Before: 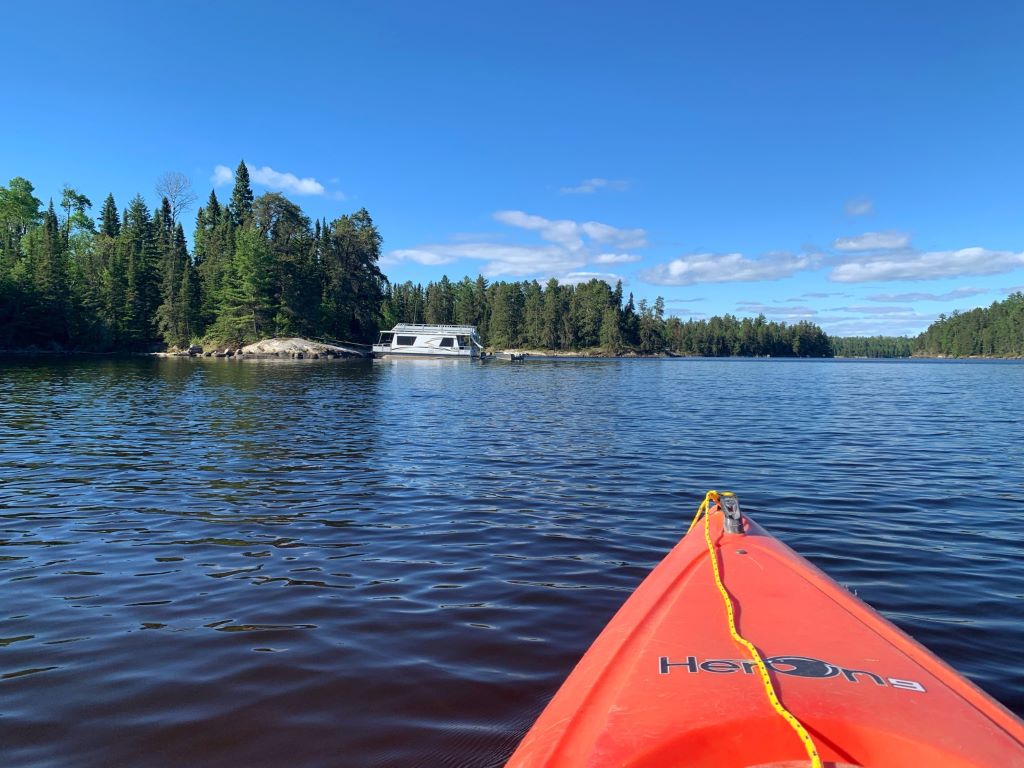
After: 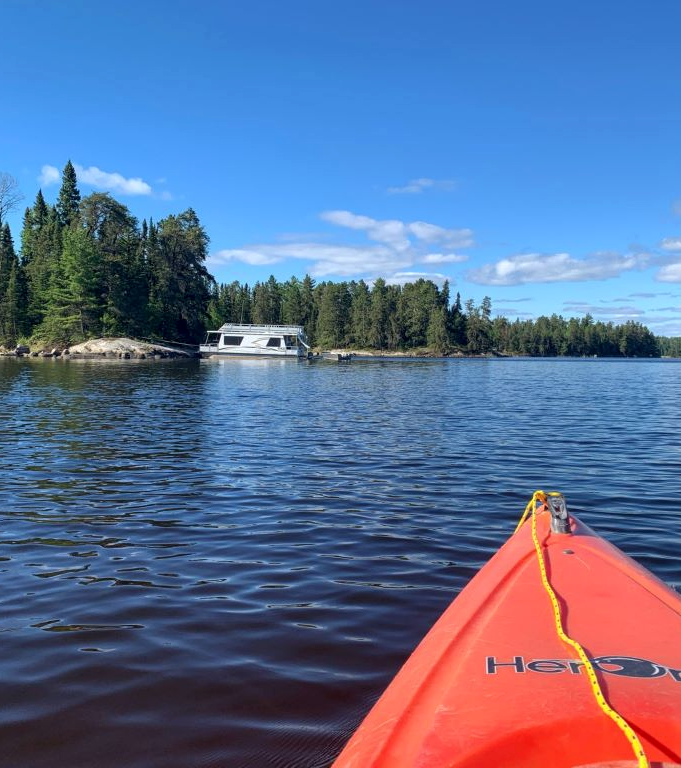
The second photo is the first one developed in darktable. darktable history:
crop: left 16.899%, right 16.556%
local contrast: highlights 100%, shadows 100%, detail 120%, midtone range 0.2
